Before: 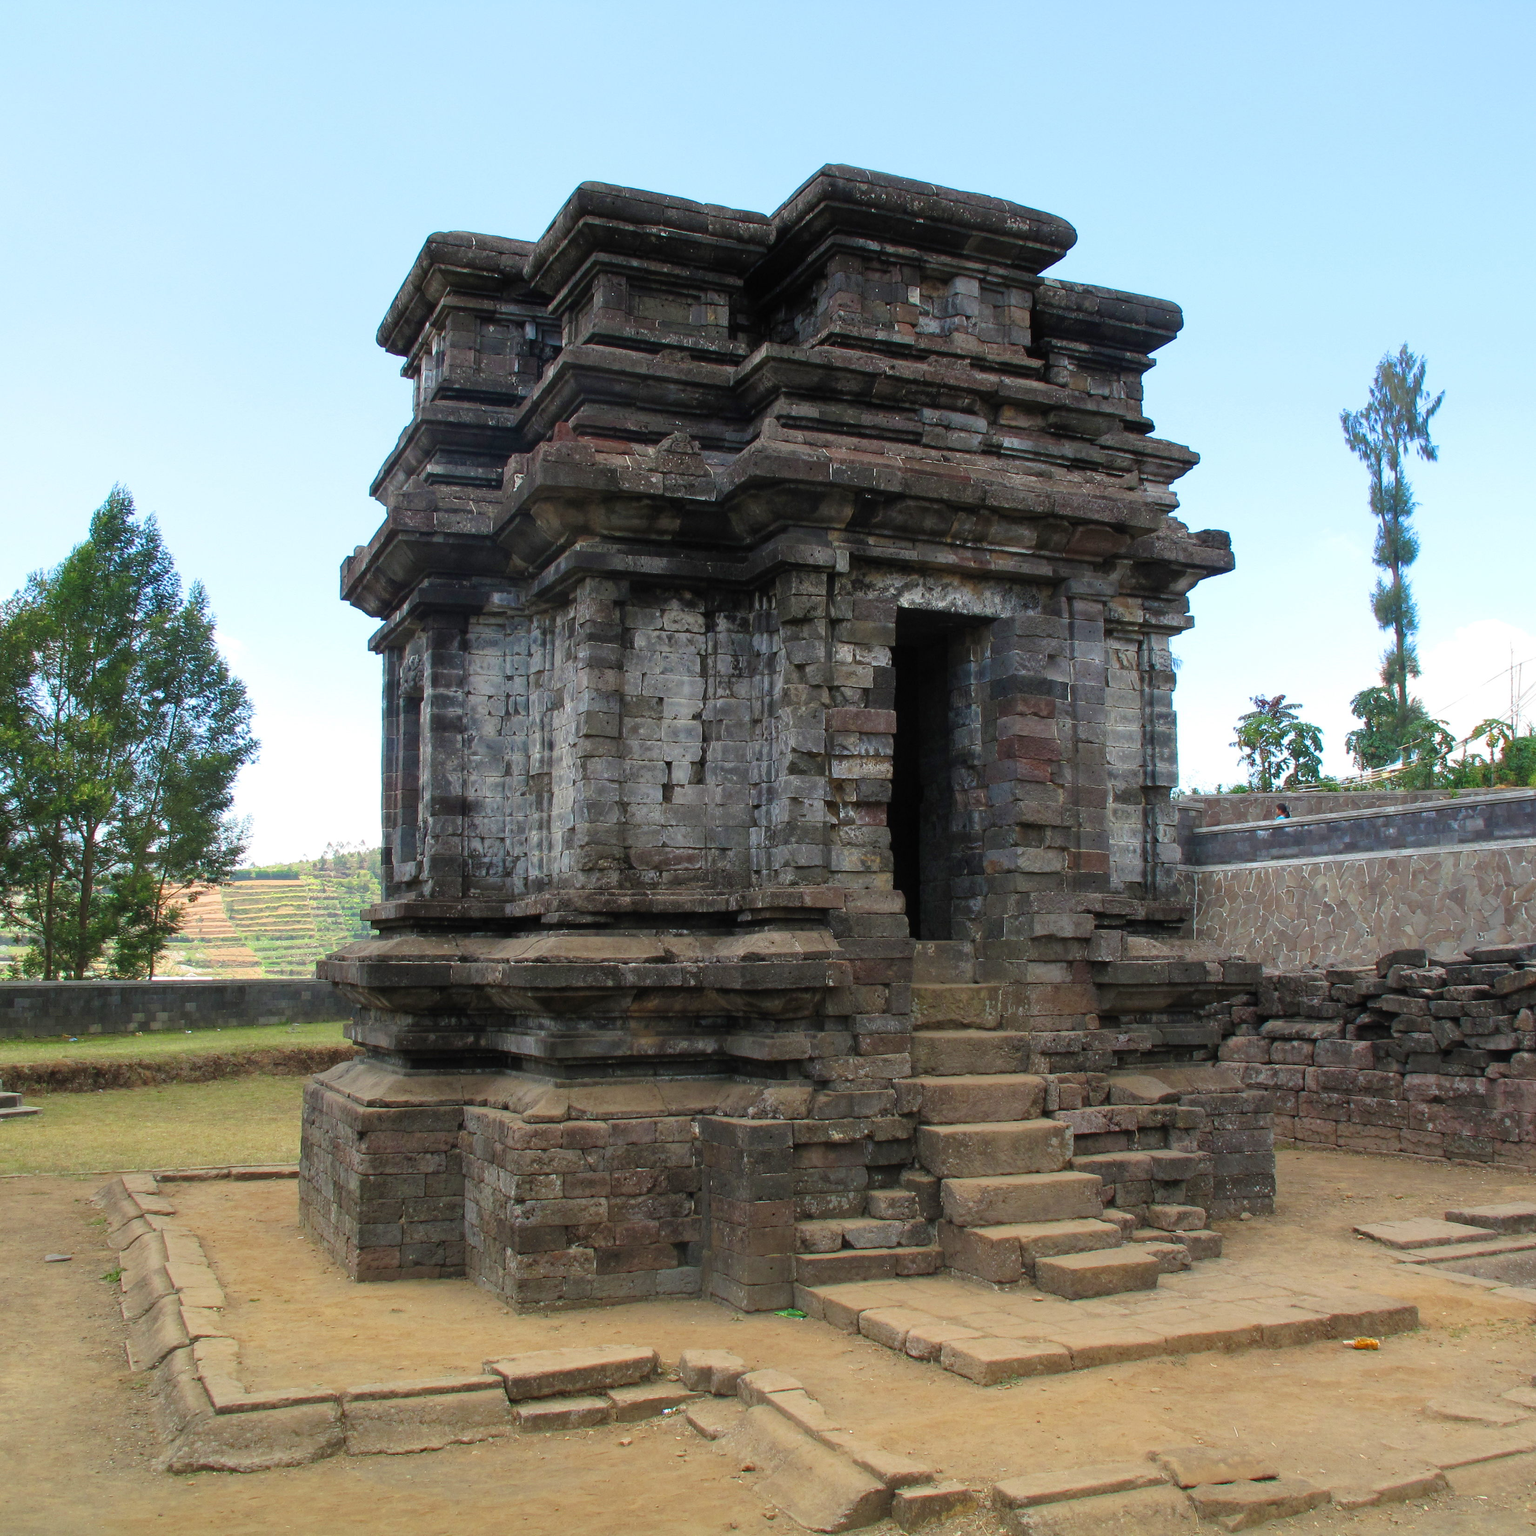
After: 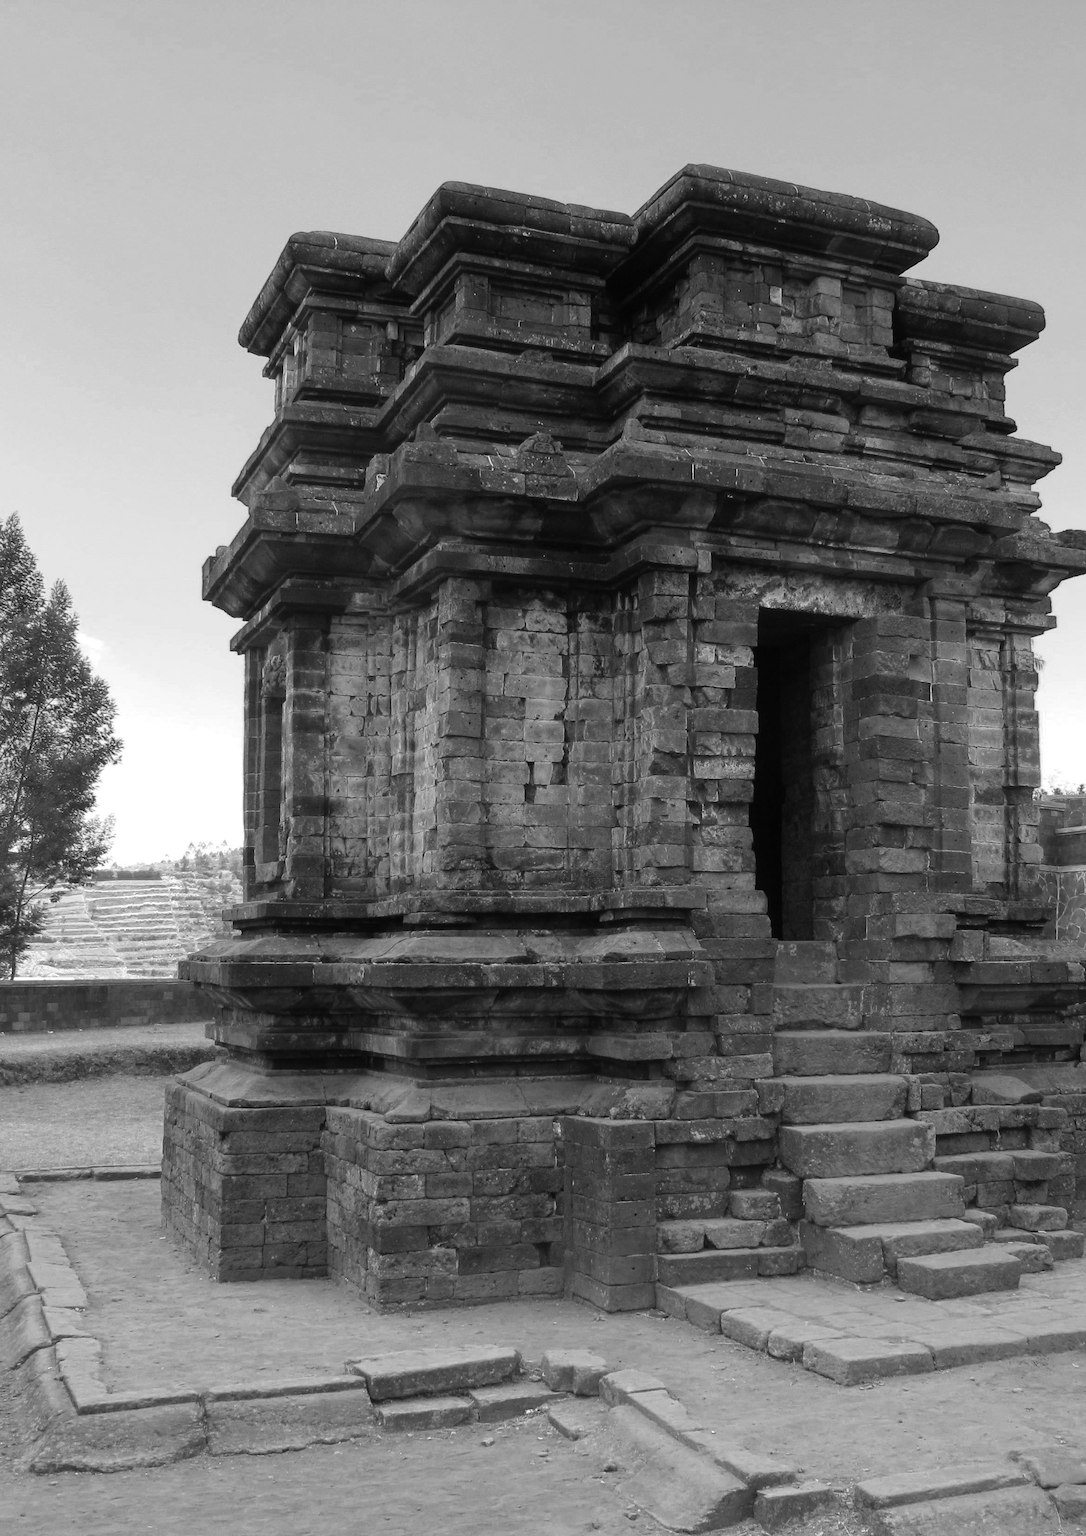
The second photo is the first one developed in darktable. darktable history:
color zones: curves: ch0 [(0.002, 0.593) (0.143, 0.417) (0.285, 0.541) (0.455, 0.289) (0.608, 0.327) (0.727, 0.283) (0.869, 0.571) (1, 0.603)]; ch1 [(0, 0) (0.143, 0) (0.286, 0) (0.429, 0) (0.571, 0) (0.714, 0) (0.857, 0)]
crop and rotate: left 9.019%, right 20.24%
